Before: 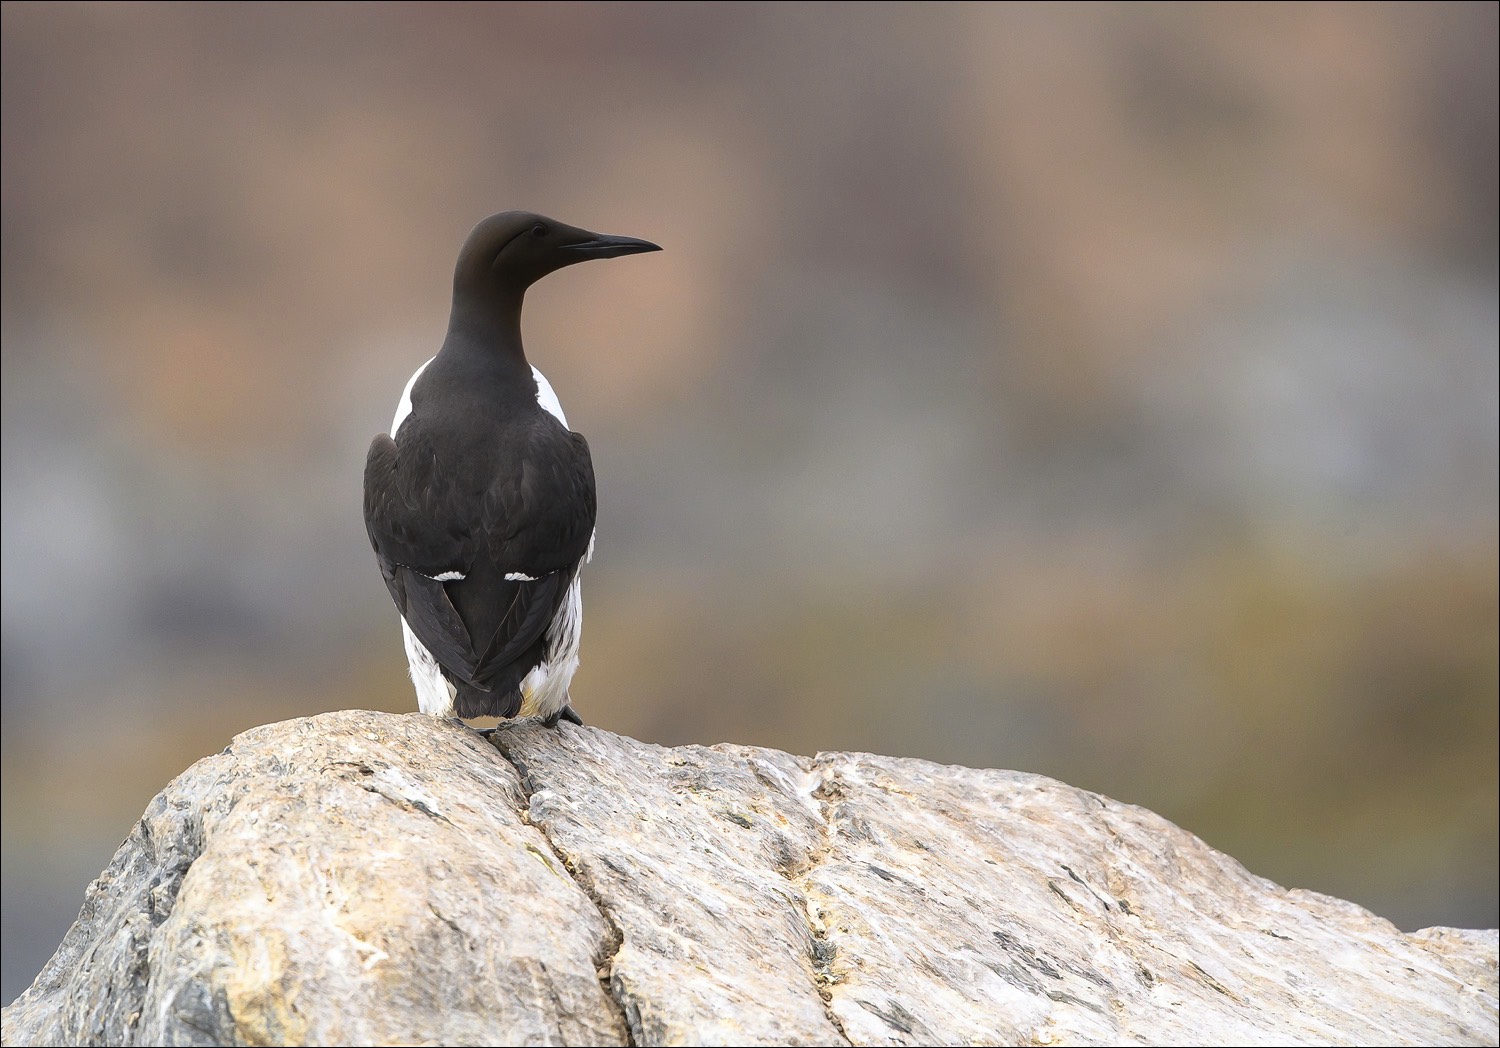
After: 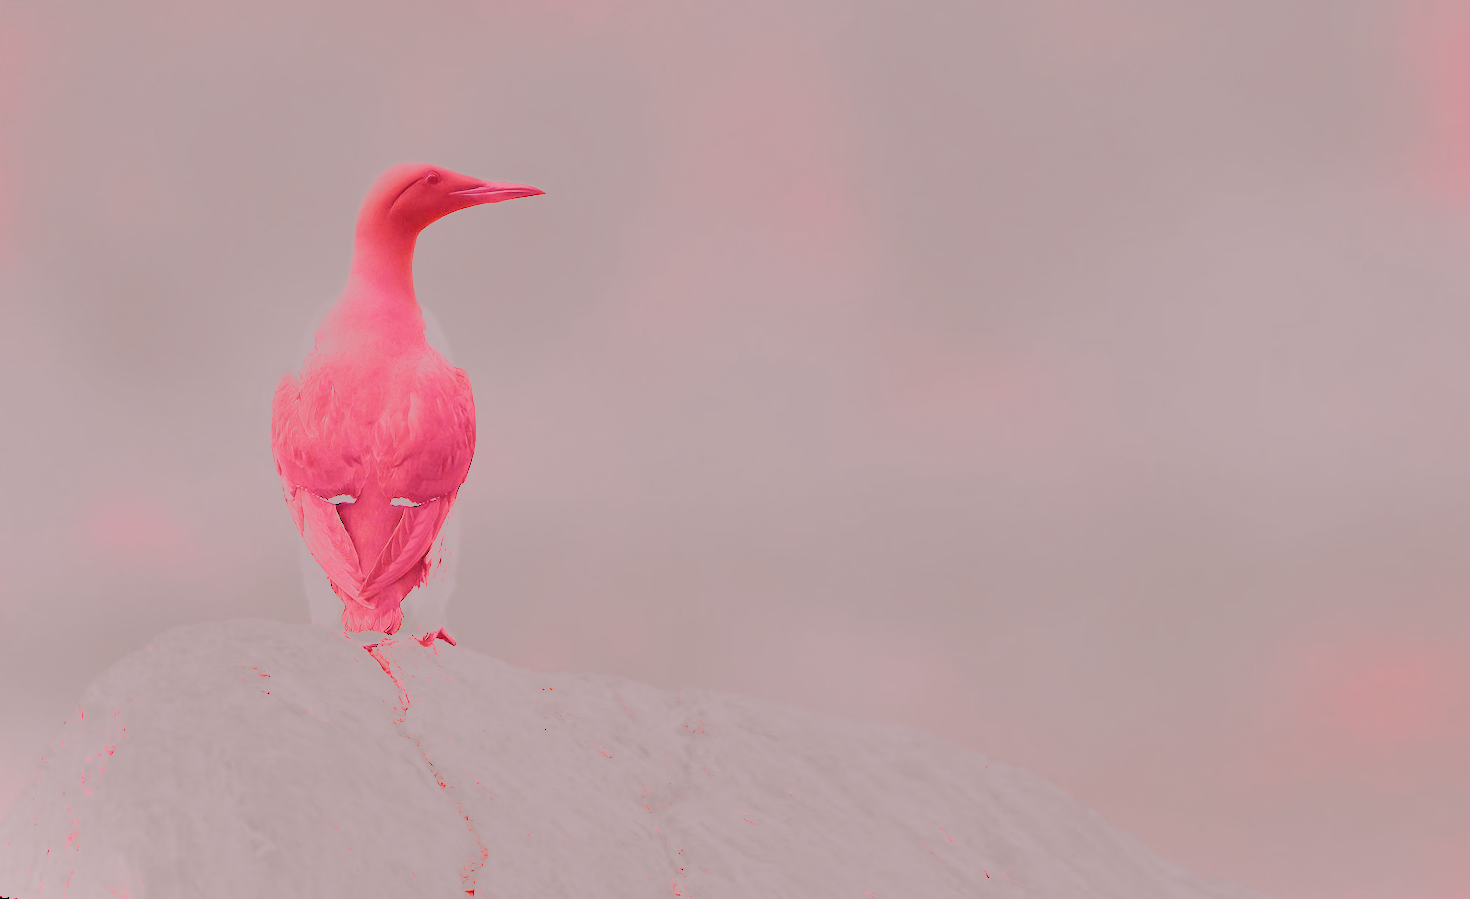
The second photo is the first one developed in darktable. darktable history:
rotate and perspective: rotation 1.69°, lens shift (vertical) -0.023, lens shift (horizontal) -0.291, crop left 0.025, crop right 0.988, crop top 0.092, crop bottom 0.842
white balance: red 4.26, blue 1.802
filmic rgb: middle gray luminance 2.5%, black relative exposure -10 EV, white relative exposure 7 EV, threshold 6 EV, dynamic range scaling 10%, target black luminance 0%, hardness 3.19, latitude 44.39%, contrast 0.682, highlights saturation mix 5%, shadows ↔ highlights balance 13.63%, add noise in highlights 0, color science v3 (2019), use custom middle-gray values true, iterations of high-quality reconstruction 0, contrast in highlights soft, enable highlight reconstruction true
shadows and highlights: radius 133.83, soften with gaussian
